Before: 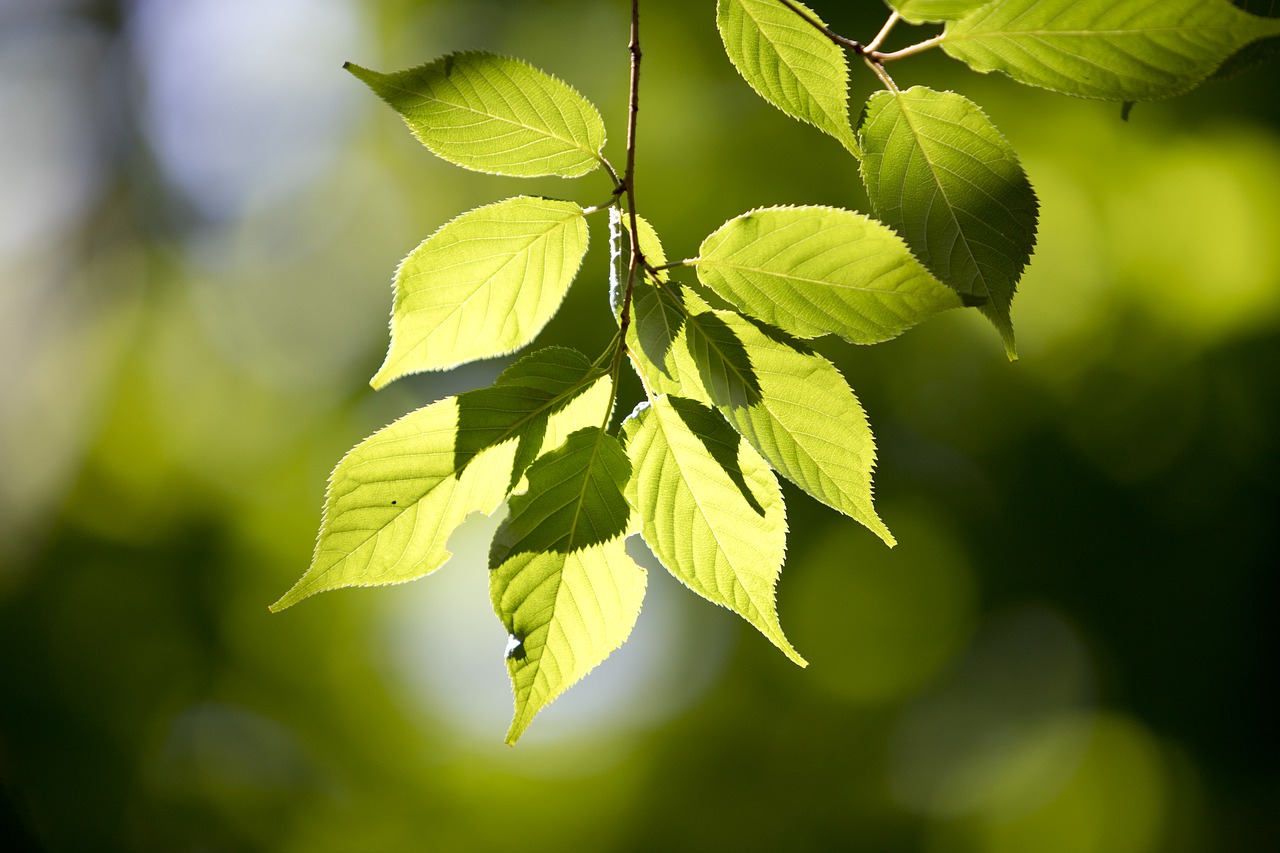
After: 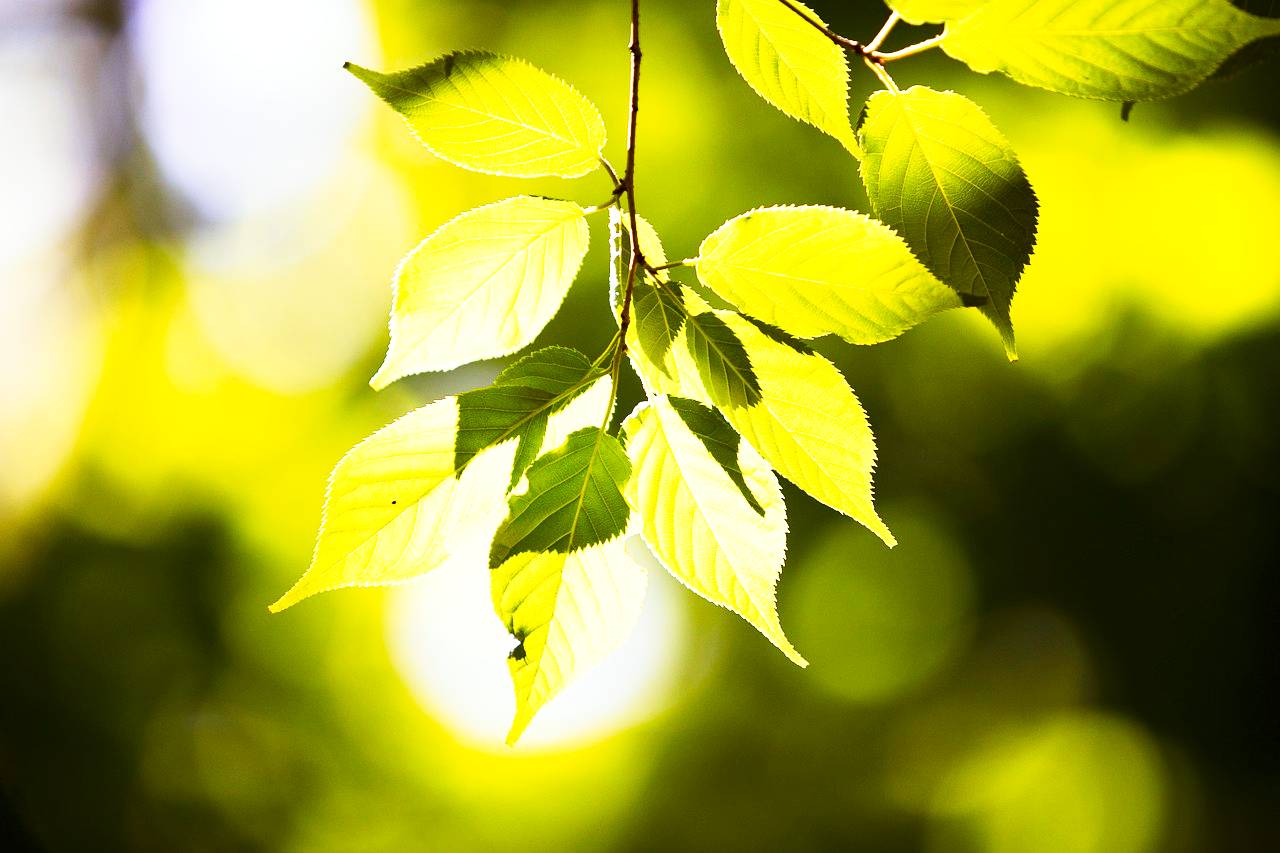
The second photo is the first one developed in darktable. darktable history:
color balance rgb: power › chroma 1.543%, power › hue 27.89°, linear chroma grading › global chroma 15.11%, perceptual saturation grading › global saturation -0.022%, global vibrance 9.905%
exposure: black level correction 0, exposure 0.95 EV, compensate exposure bias true, compensate highlight preservation false
tone curve: curves: ch0 [(0, 0) (0.187, 0.12) (0.384, 0.363) (0.577, 0.681) (0.735, 0.881) (0.864, 0.959) (1, 0.987)]; ch1 [(0, 0) (0.402, 0.36) (0.476, 0.466) (0.501, 0.501) (0.518, 0.514) (0.564, 0.614) (0.614, 0.664) (0.741, 0.829) (1, 1)]; ch2 [(0, 0) (0.429, 0.387) (0.483, 0.481) (0.503, 0.501) (0.522, 0.533) (0.564, 0.605) (0.615, 0.697) (0.702, 0.774) (1, 0.895)], preserve colors none
